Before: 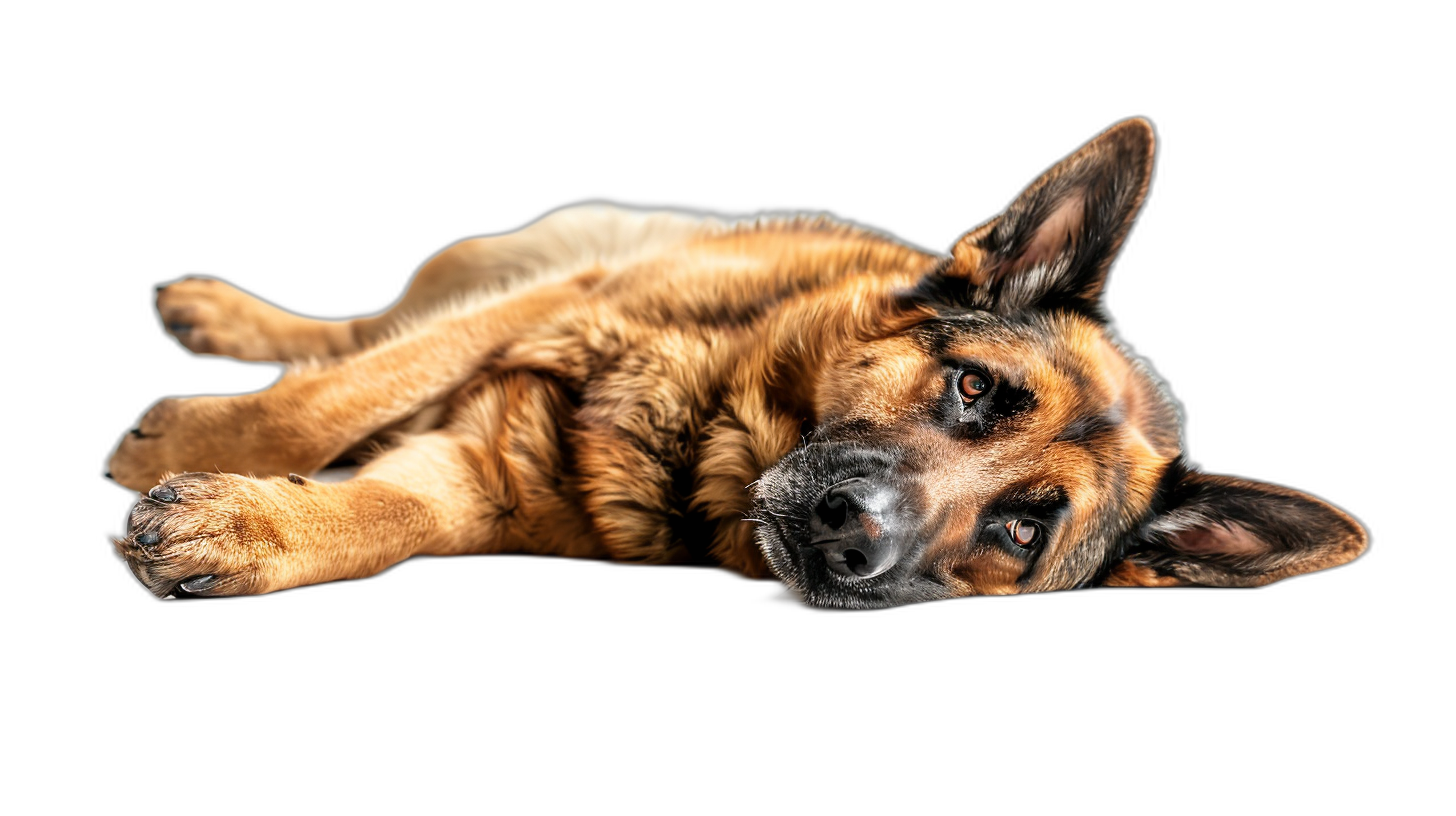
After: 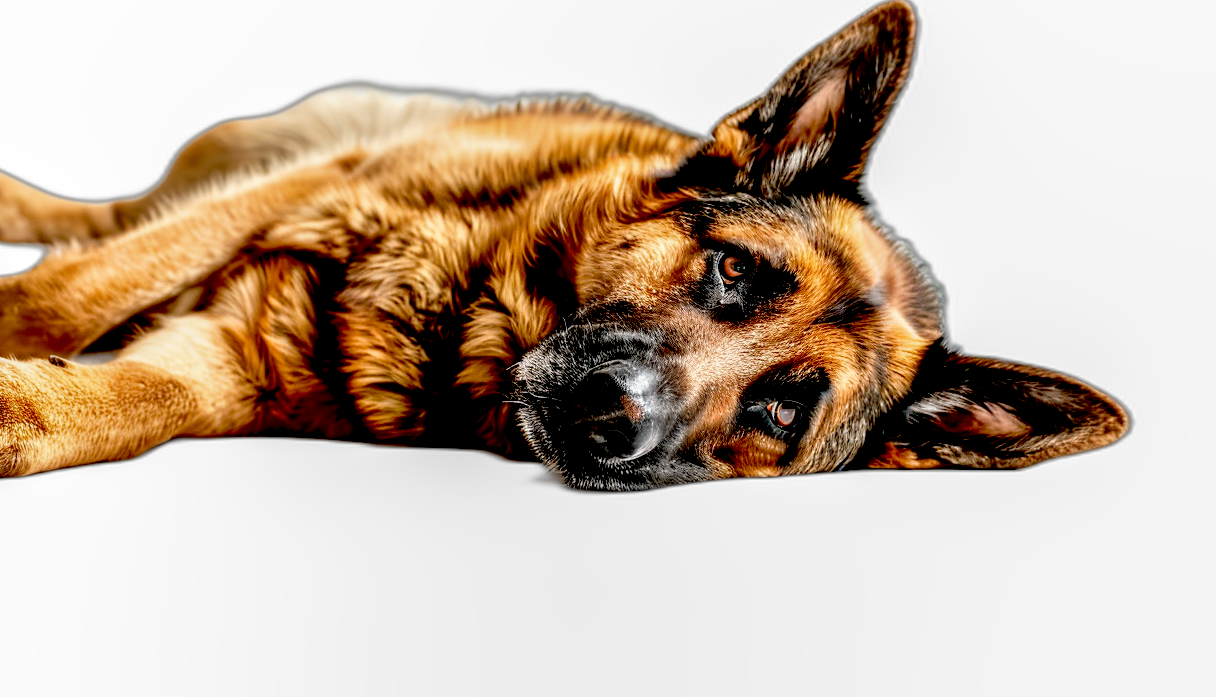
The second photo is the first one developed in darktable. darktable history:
exposure: black level correction 0.055, exposure -0.036 EV, compensate highlight preservation false
local contrast: detail 130%
crop: left 16.452%, top 14.541%
